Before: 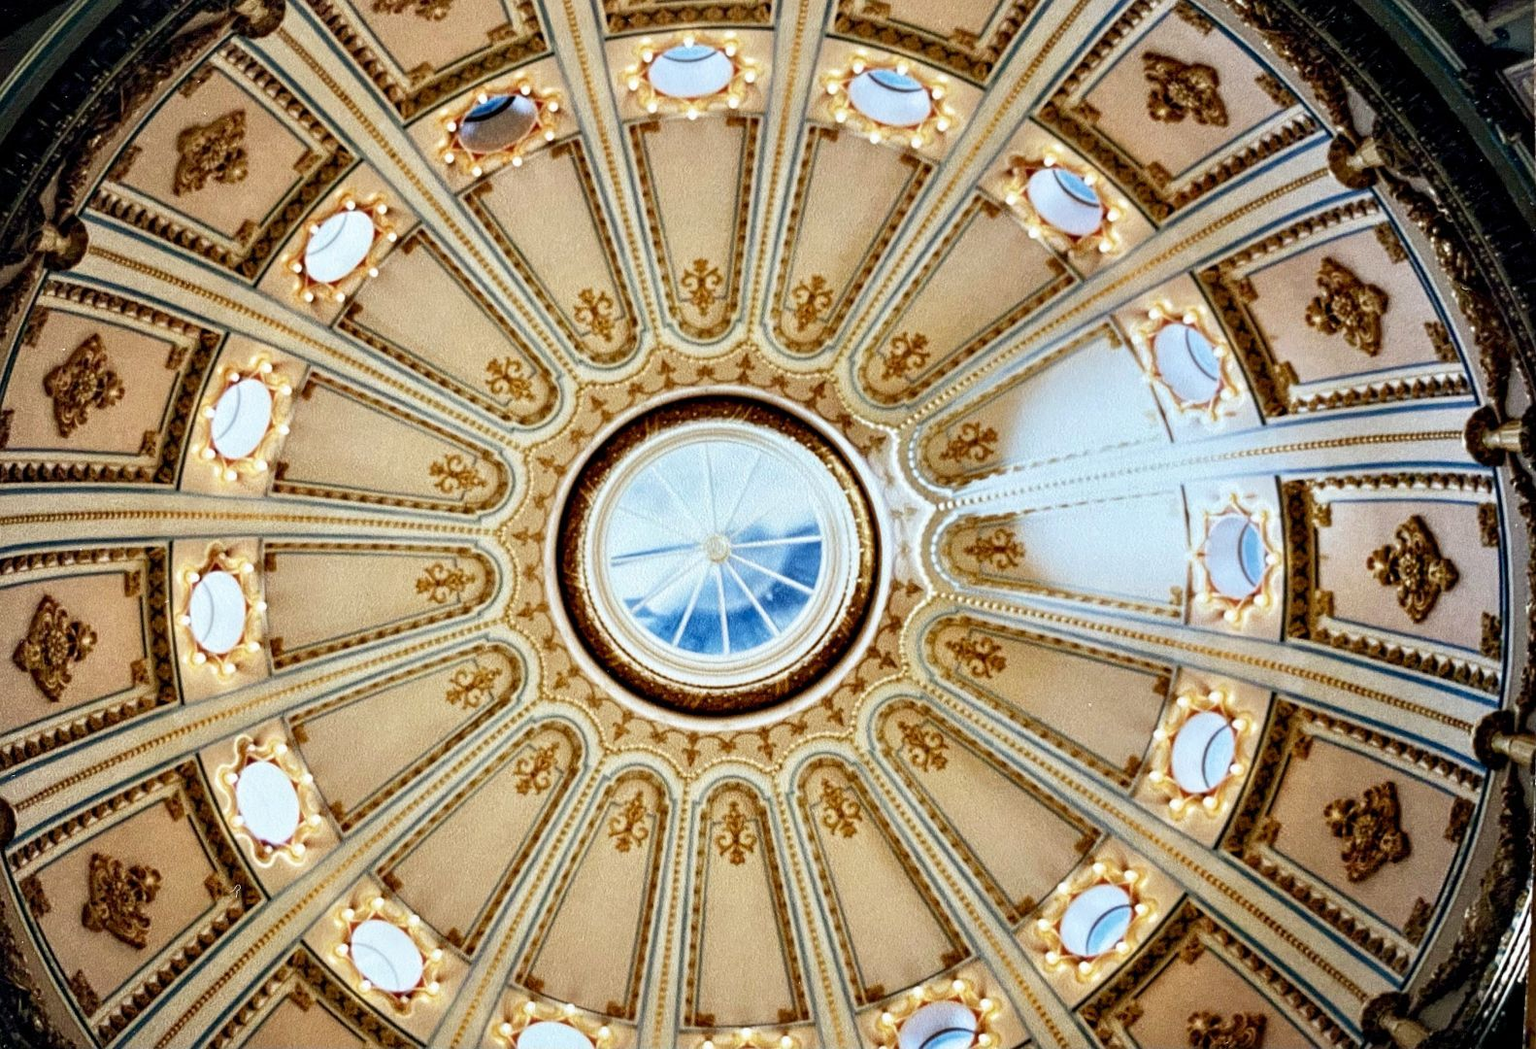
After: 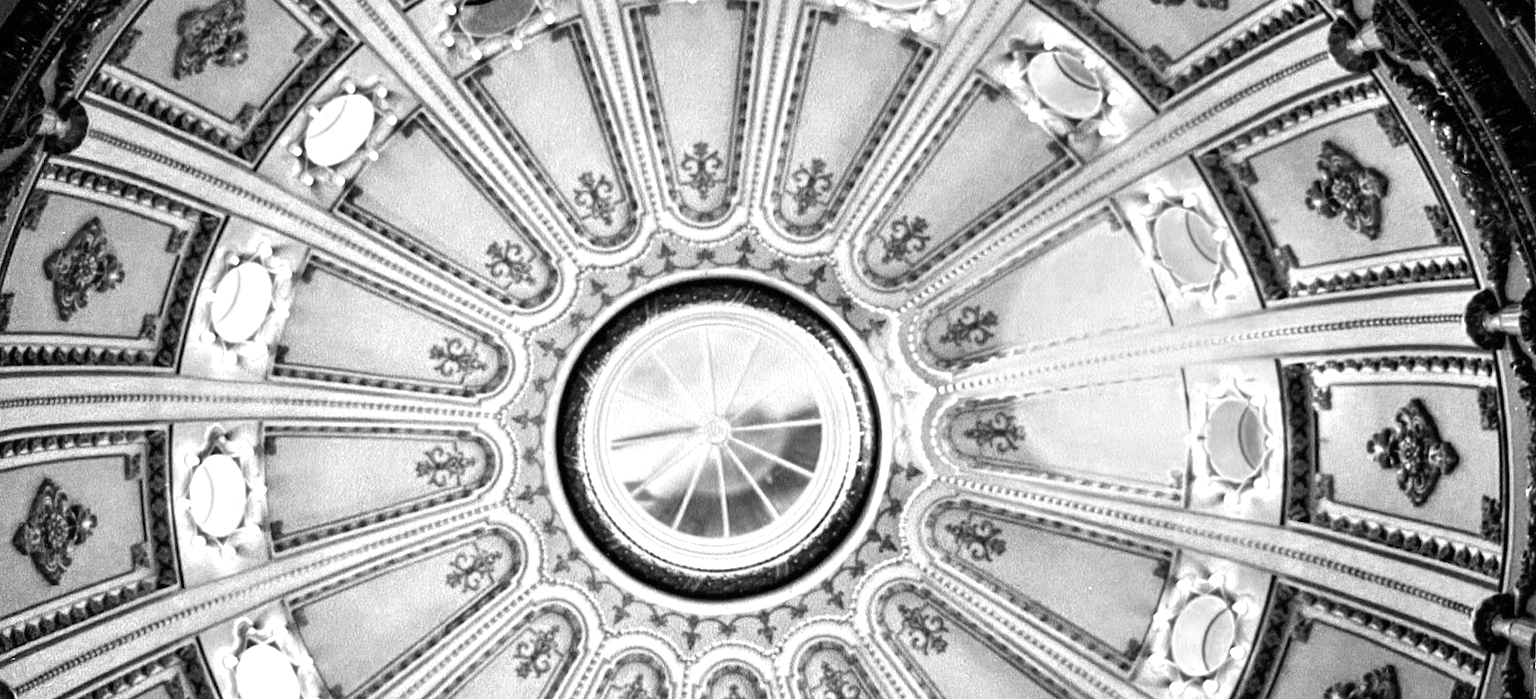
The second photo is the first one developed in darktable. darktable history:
exposure: black level correction 0, exposure 0.6 EV, compensate exposure bias true, compensate highlight preservation false
color zones: curves: ch0 [(0.002, 0.593) (0.143, 0.417) (0.285, 0.541) (0.455, 0.289) (0.608, 0.327) (0.727, 0.283) (0.869, 0.571) (1, 0.603)]; ch1 [(0, 0) (0.143, 0) (0.286, 0) (0.429, 0) (0.571, 0) (0.714, 0) (0.857, 0)]
crop: top 11.166%, bottom 22.168%
